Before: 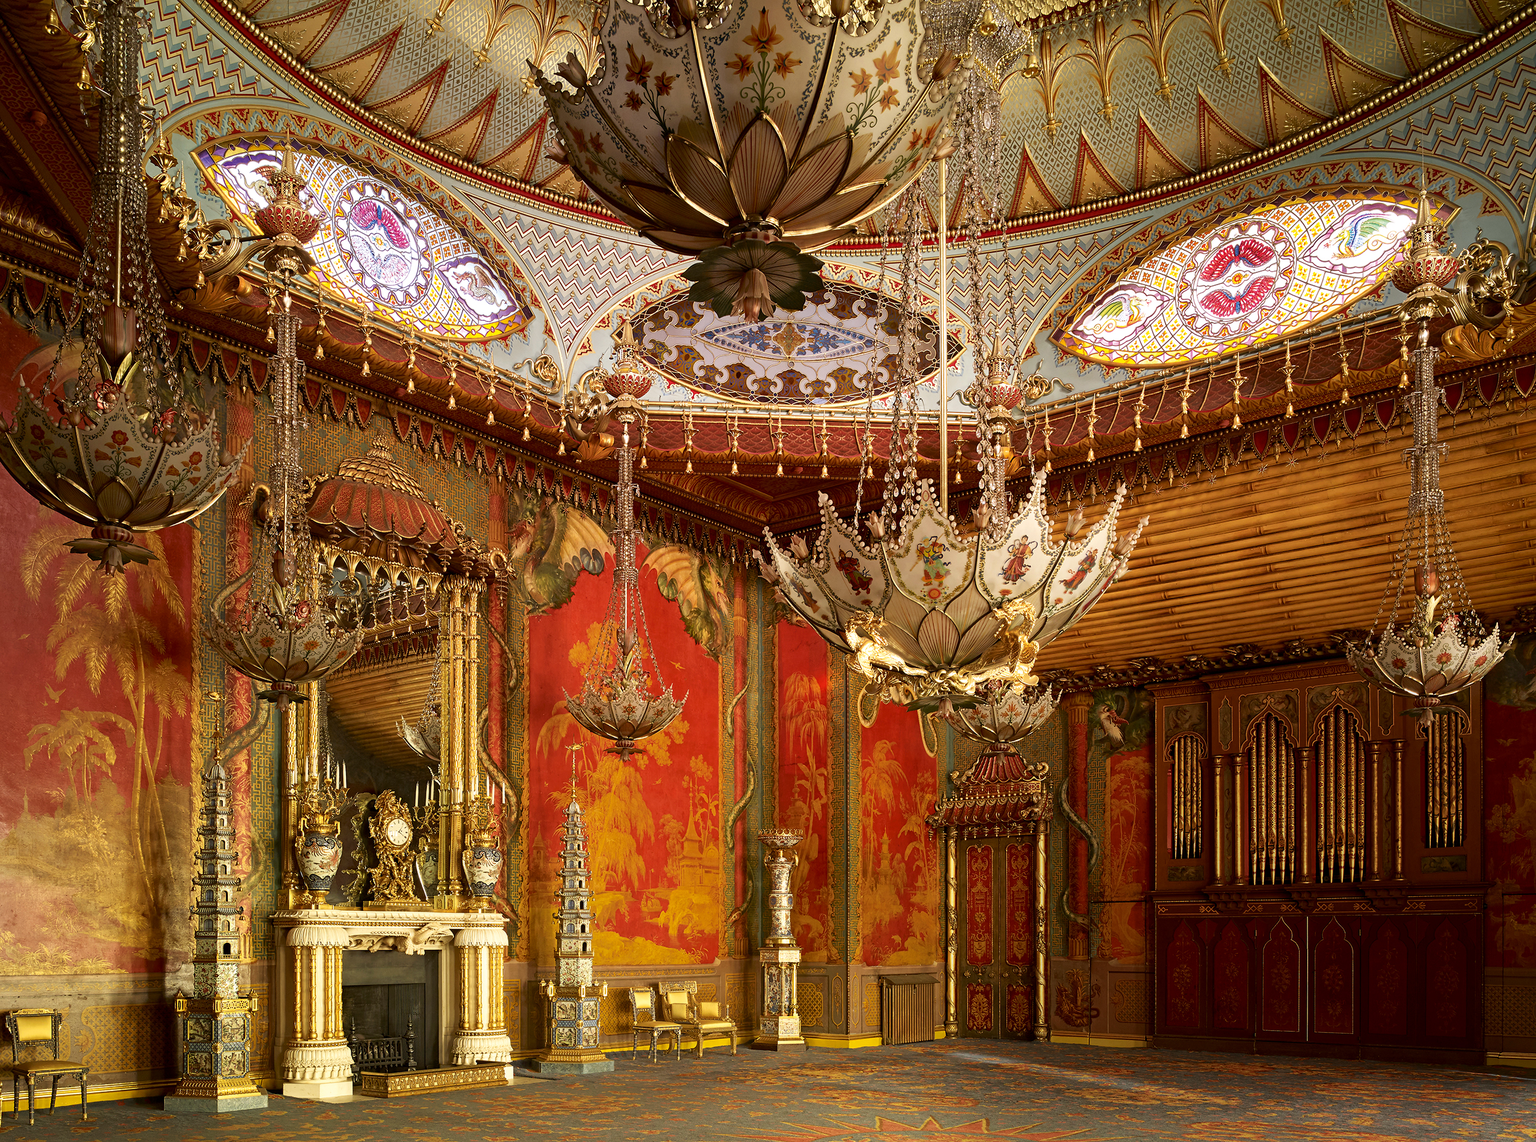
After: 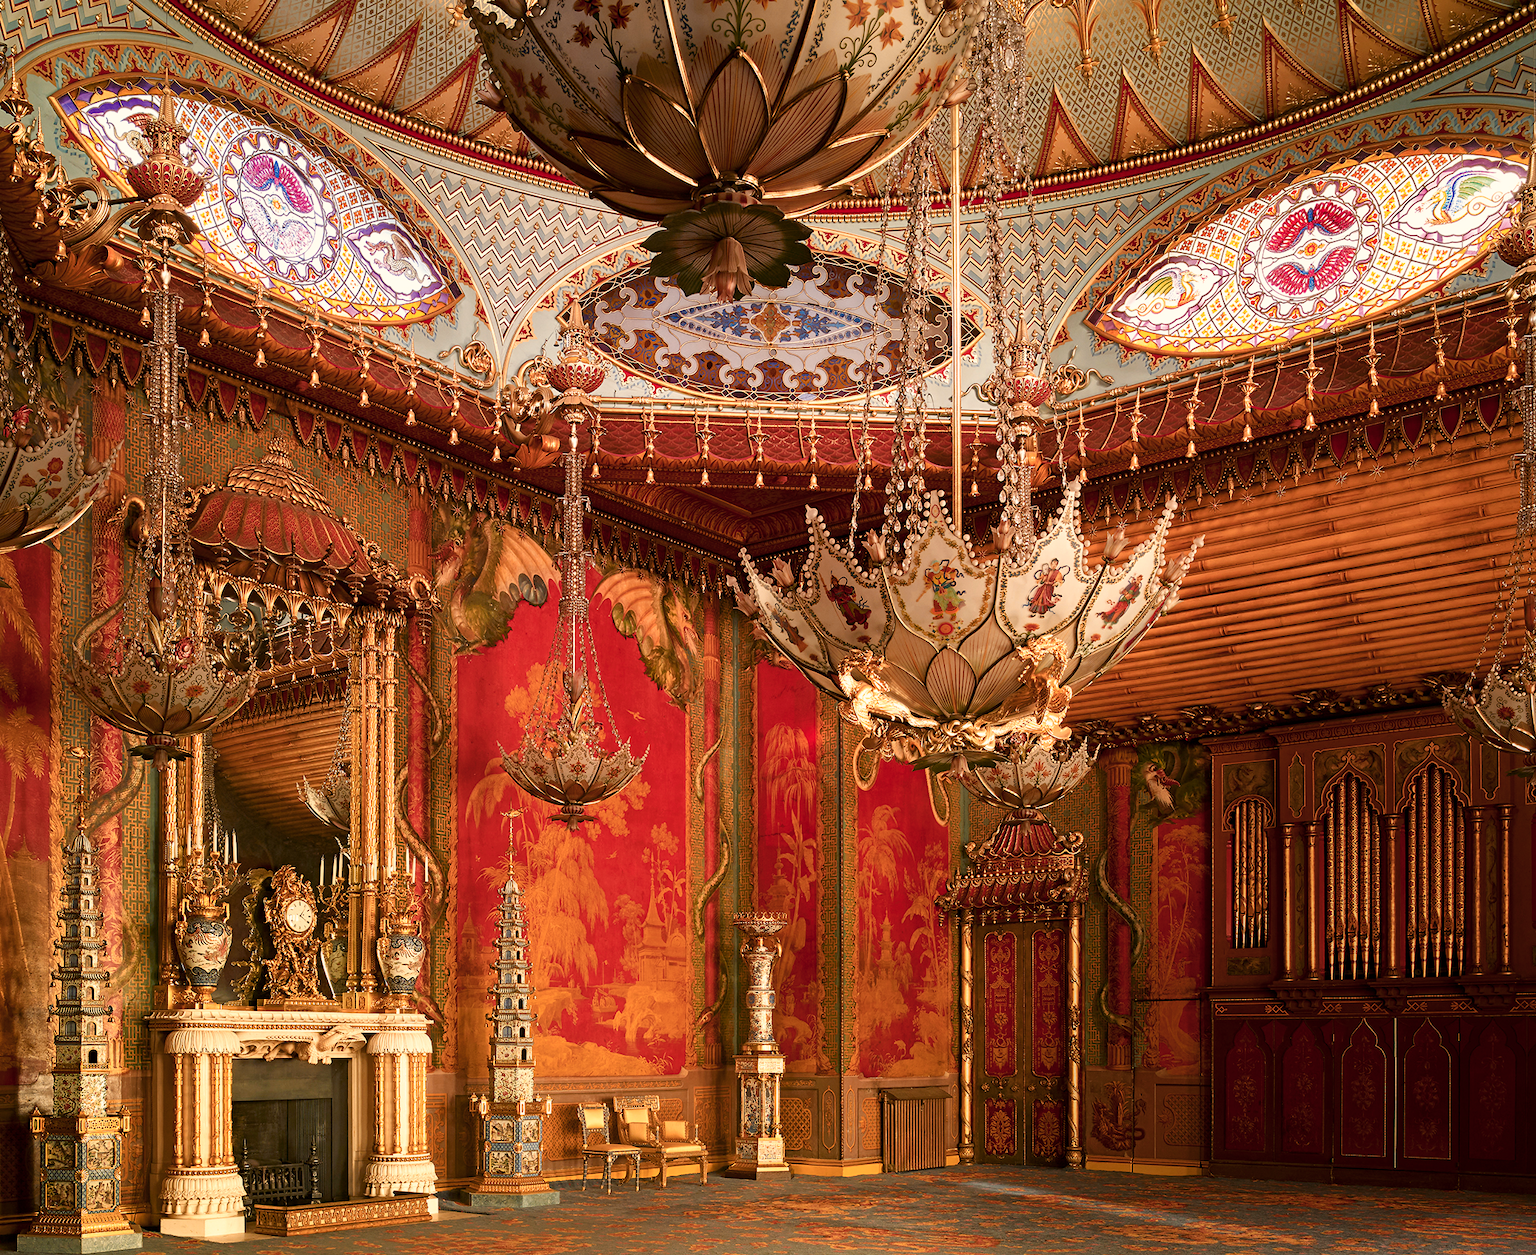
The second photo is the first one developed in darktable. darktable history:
color zones: curves: ch1 [(0, 0.469) (0.072, 0.457) (0.243, 0.494) (0.429, 0.5) (0.571, 0.5) (0.714, 0.5) (0.857, 0.5) (1, 0.469)]; ch2 [(0, 0.499) (0.143, 0.467) (0.242, 0.436) (0.429, 0.493) (0.571, 0.5) (0.714, 0.5) (0.857, 0.5) (1, 0.499)]
color balance rgb: highlights gain › chroma 2.988%, highlights gain › hue 73.47°, linear chroma grading › shadows 31.466%, linear chroma grading › global chroma -1.706%, linear chroma grading › mid-tones 4.049%, perceptual saturation grading › global saturation 0.368%
crop: left 9.784%, top 6.333%, right 7.221%, bottom 2.398%
